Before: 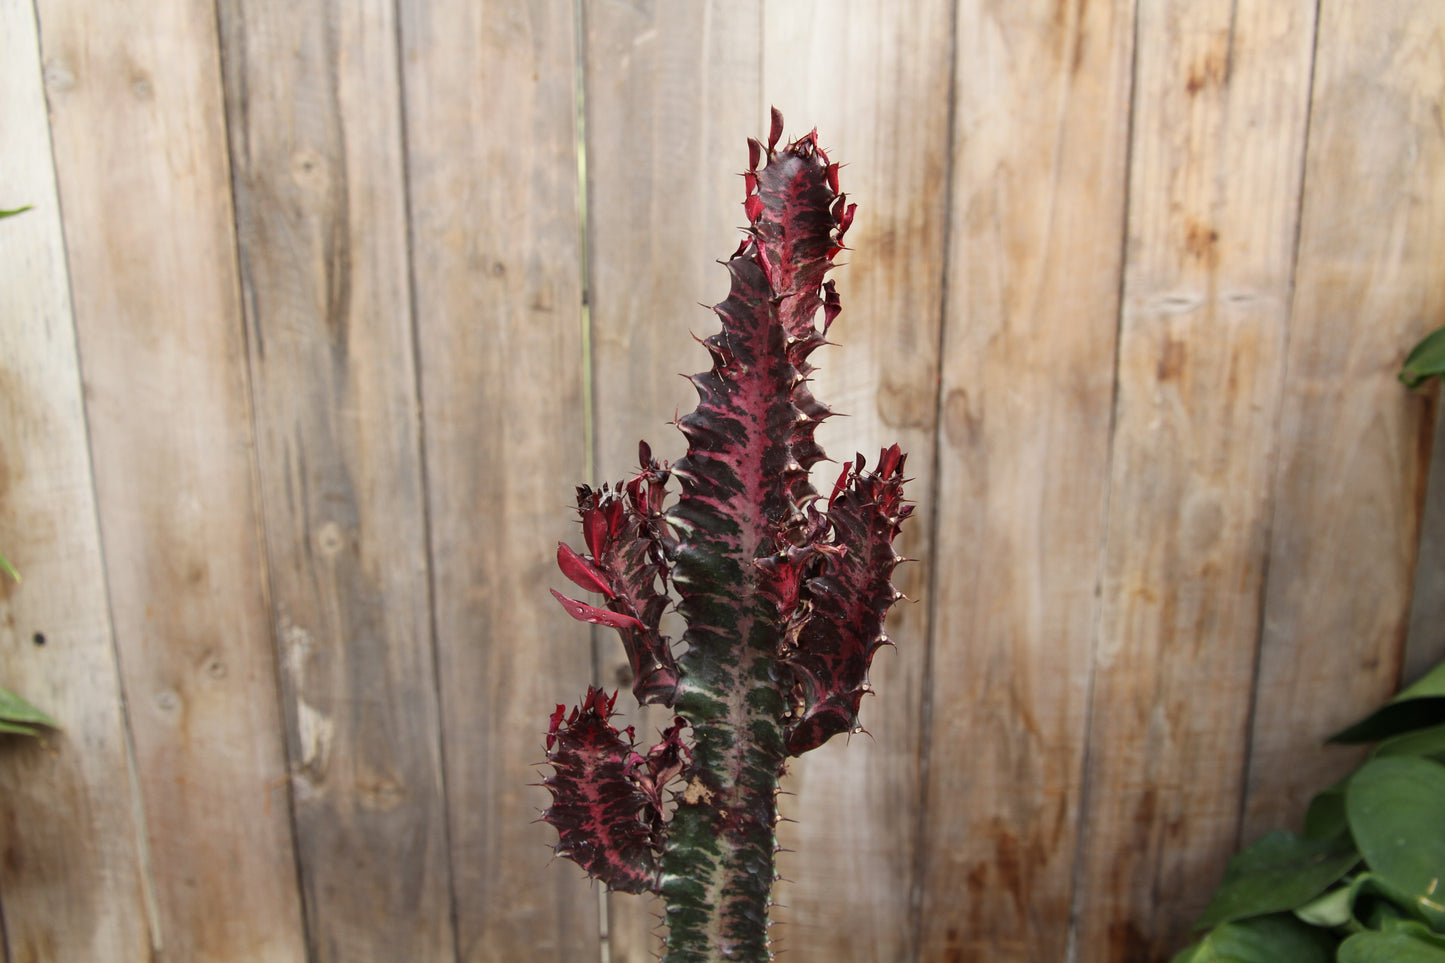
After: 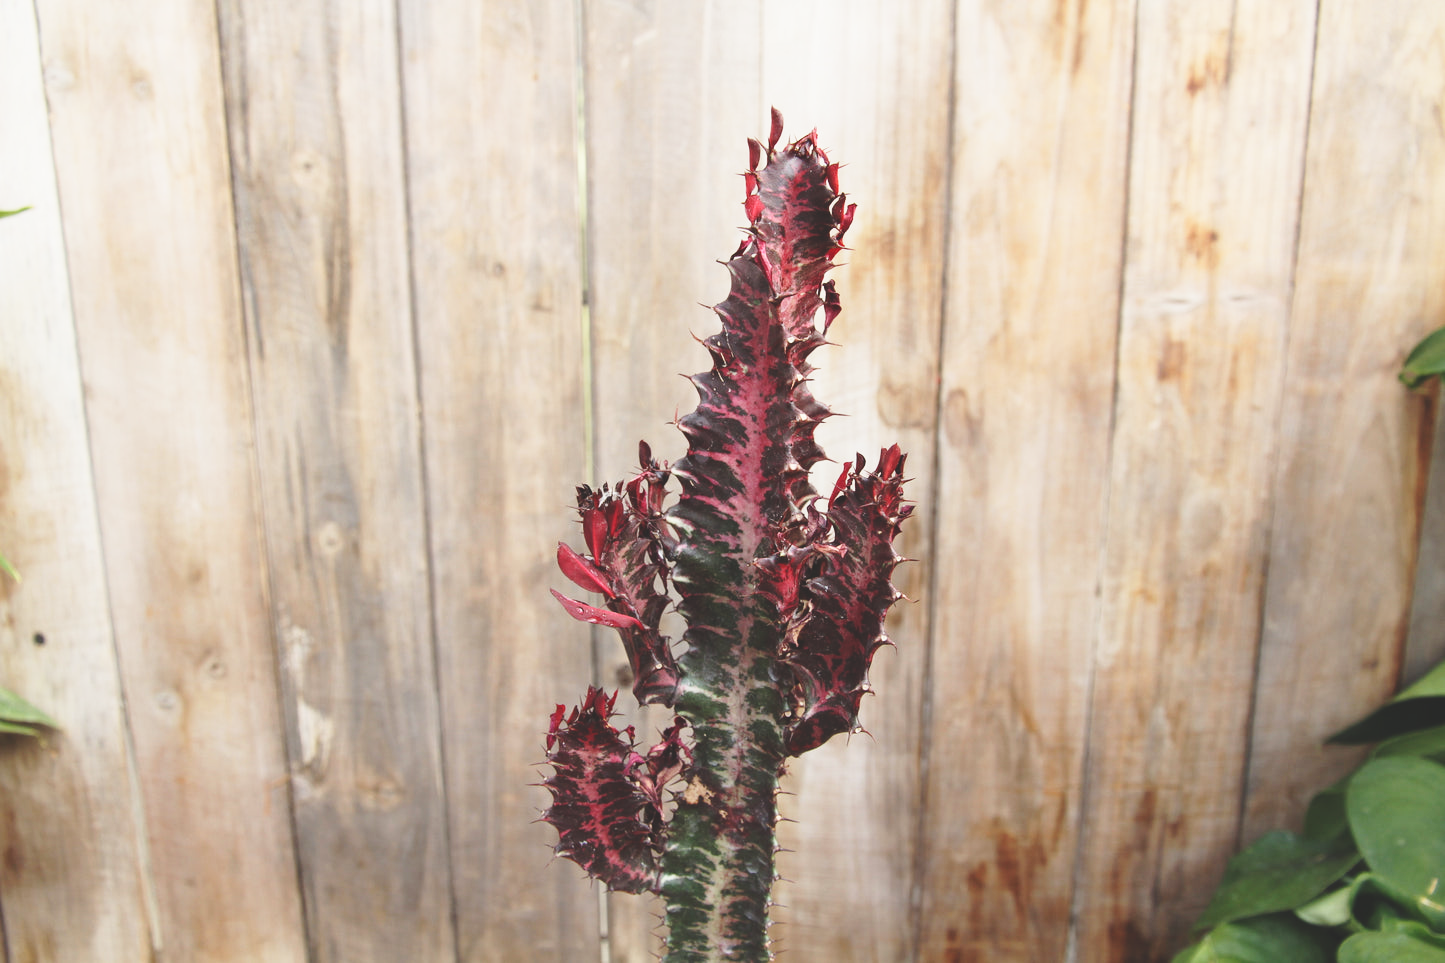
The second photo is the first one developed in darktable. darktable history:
base curve: curves: ch0 [(0, 0) (0.028, 0.03) (0.121, 0.232) (0.46, 0.748) (0.859, 0.968) (1, 1)], preserve colors none
exposure: black level correction -0.024, exposure -0.119 EV, compensate exposure bias true, compensate highlight preservation false
